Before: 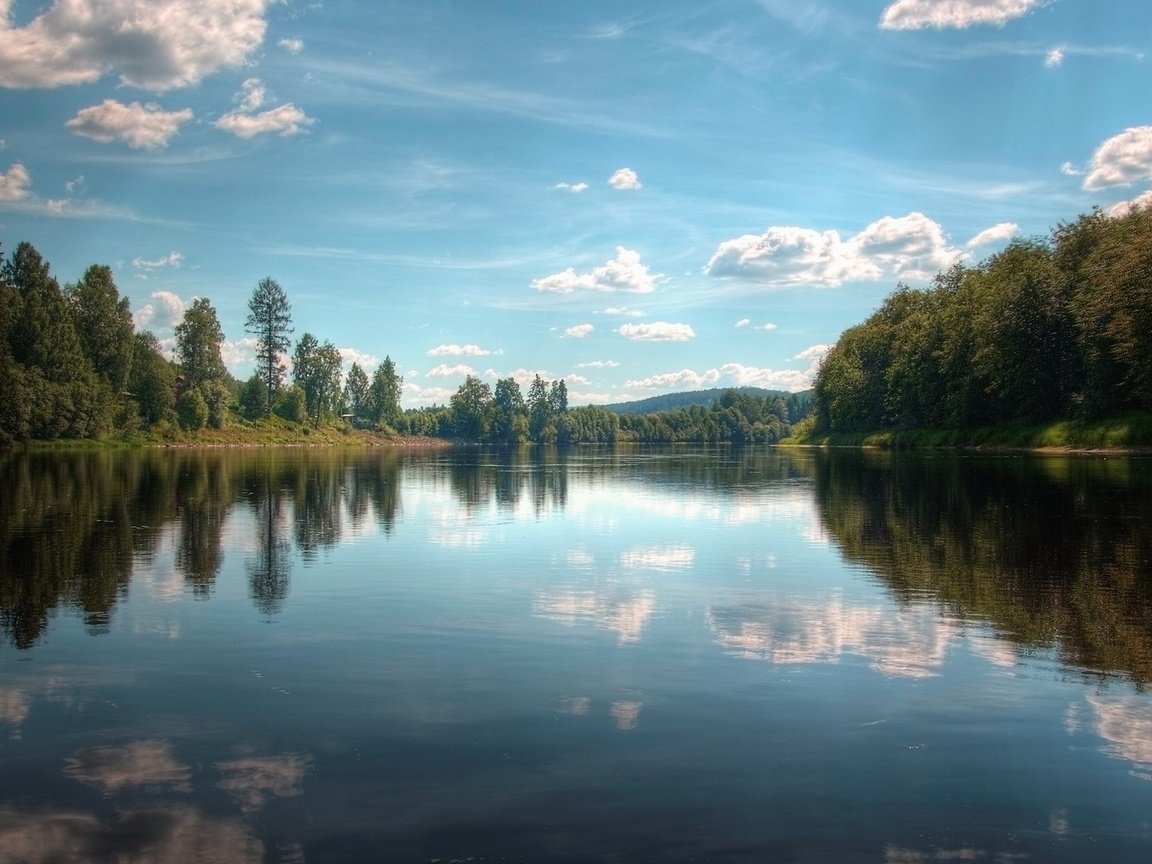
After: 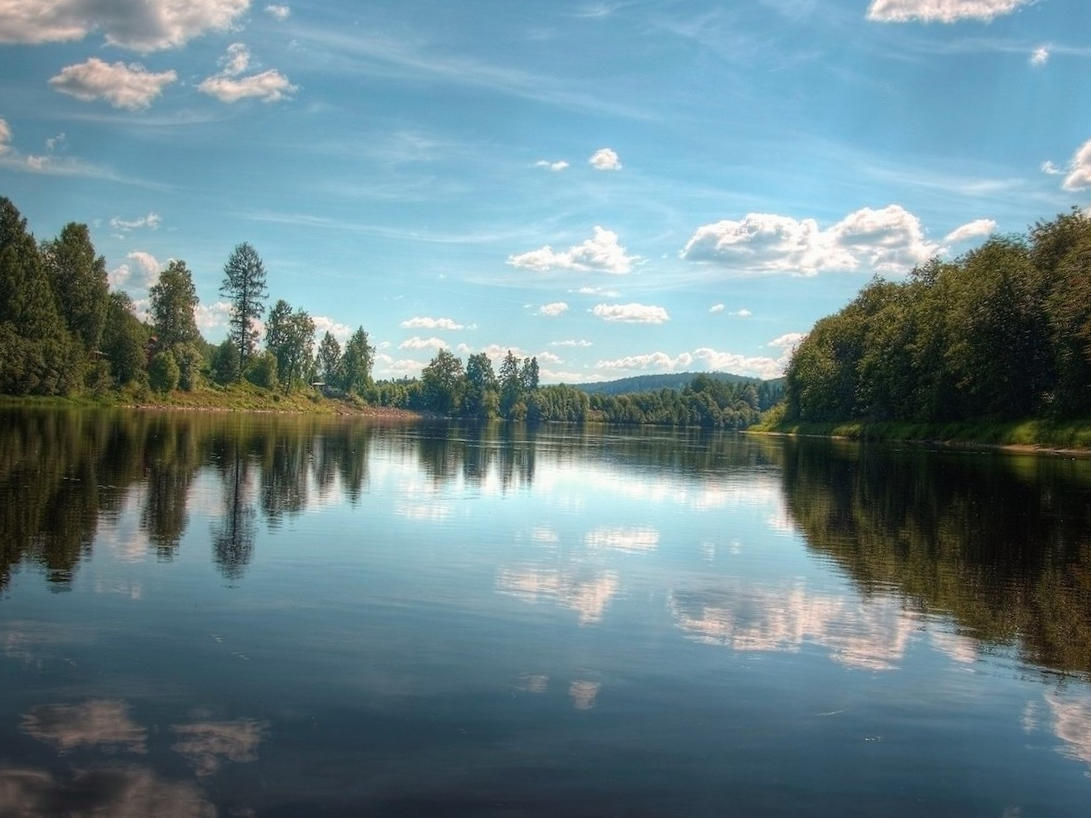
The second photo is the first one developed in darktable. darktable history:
crop and rotate: angle -2.42°
